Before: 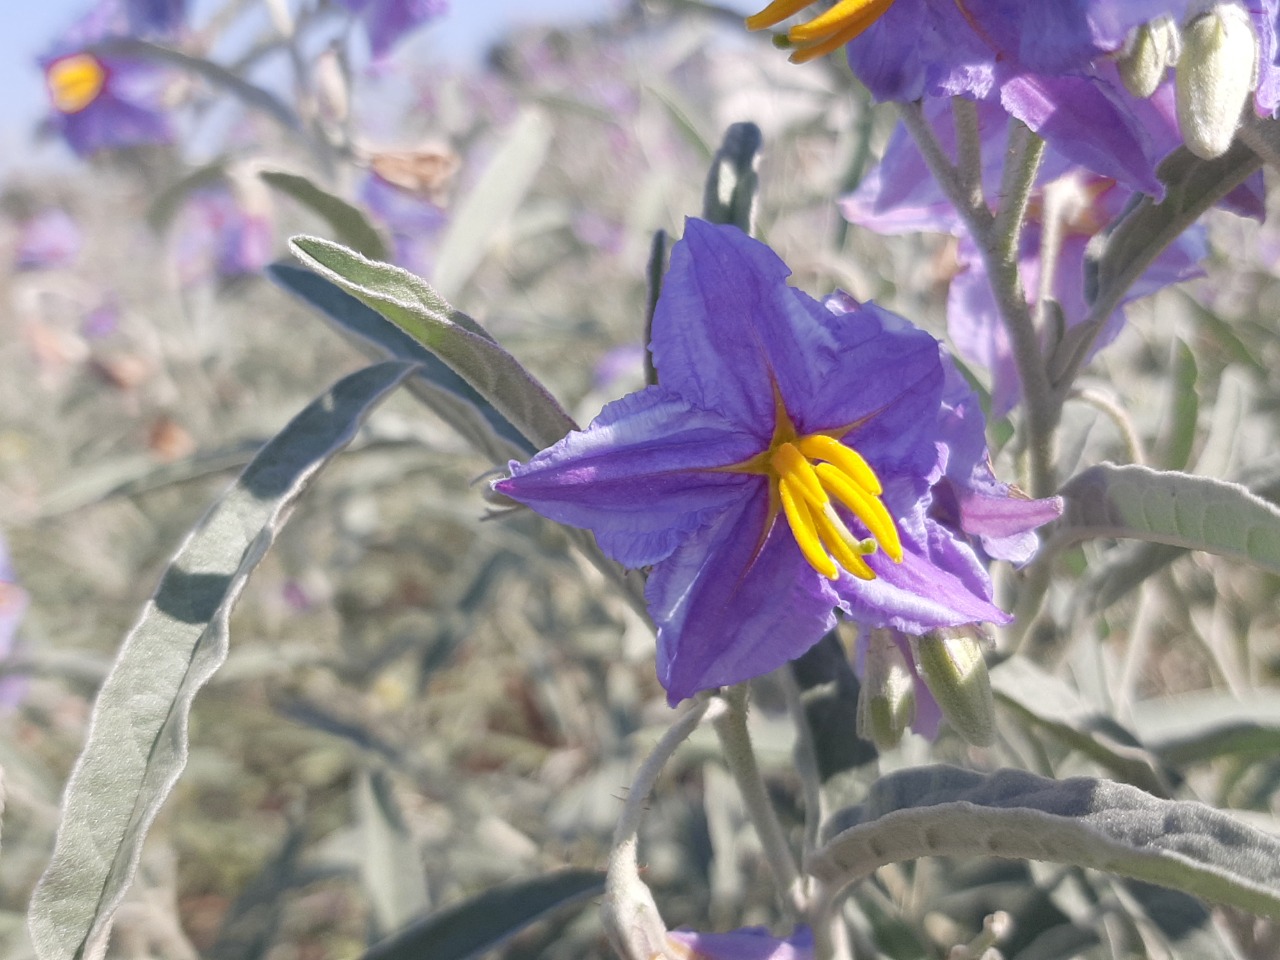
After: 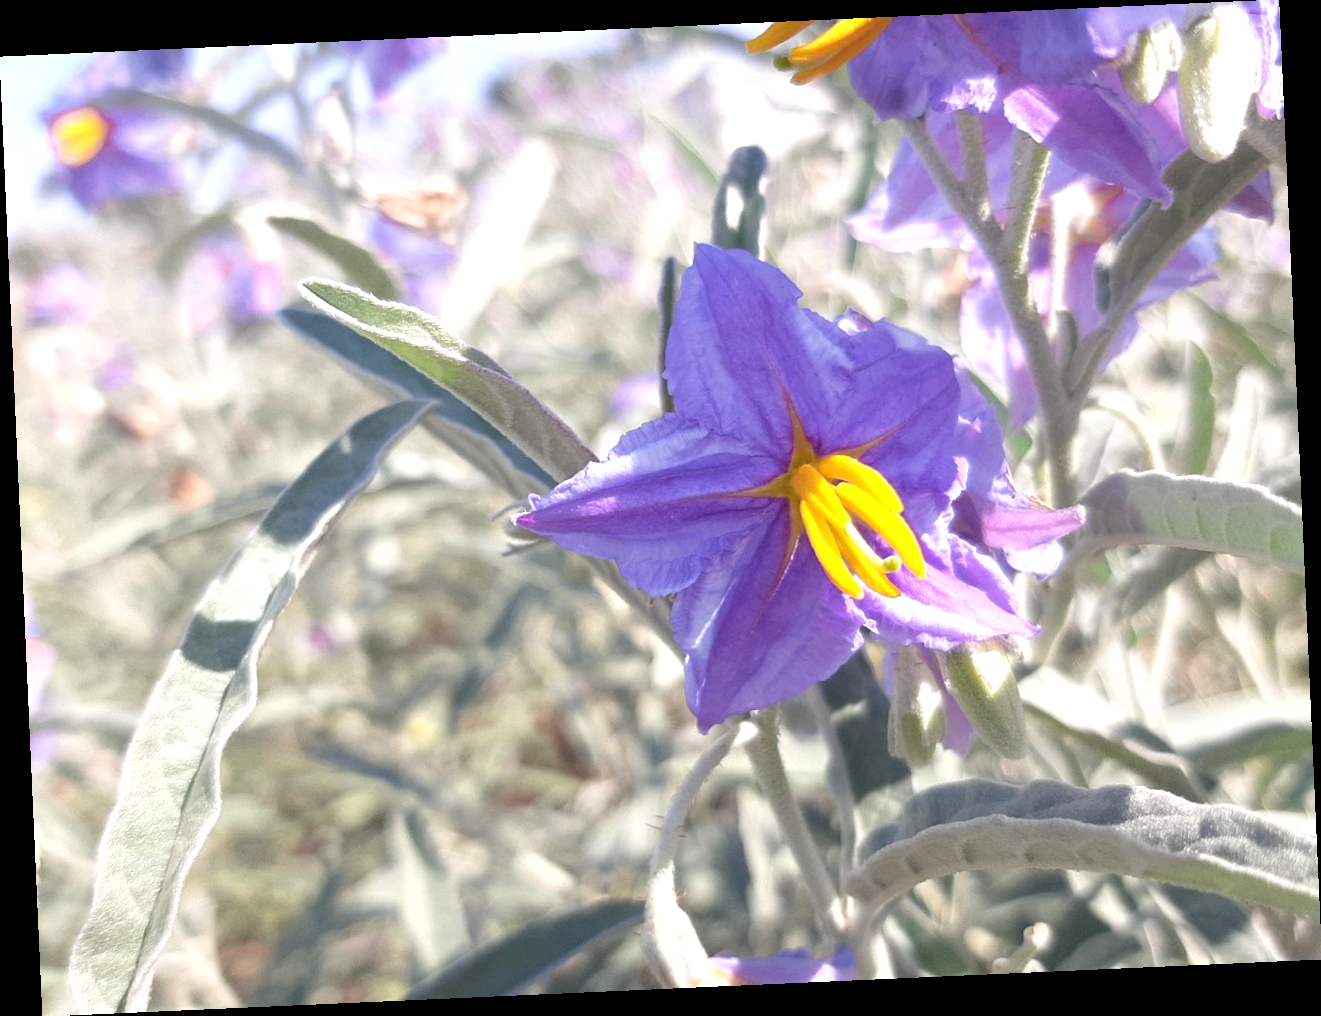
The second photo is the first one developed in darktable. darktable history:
exposure: black level correction 0, exposure 0.7 EV, compensate exposure bias true, compensate highlight preservation false
rotate and perspective: rotation -2.56°, automatic cropping off
